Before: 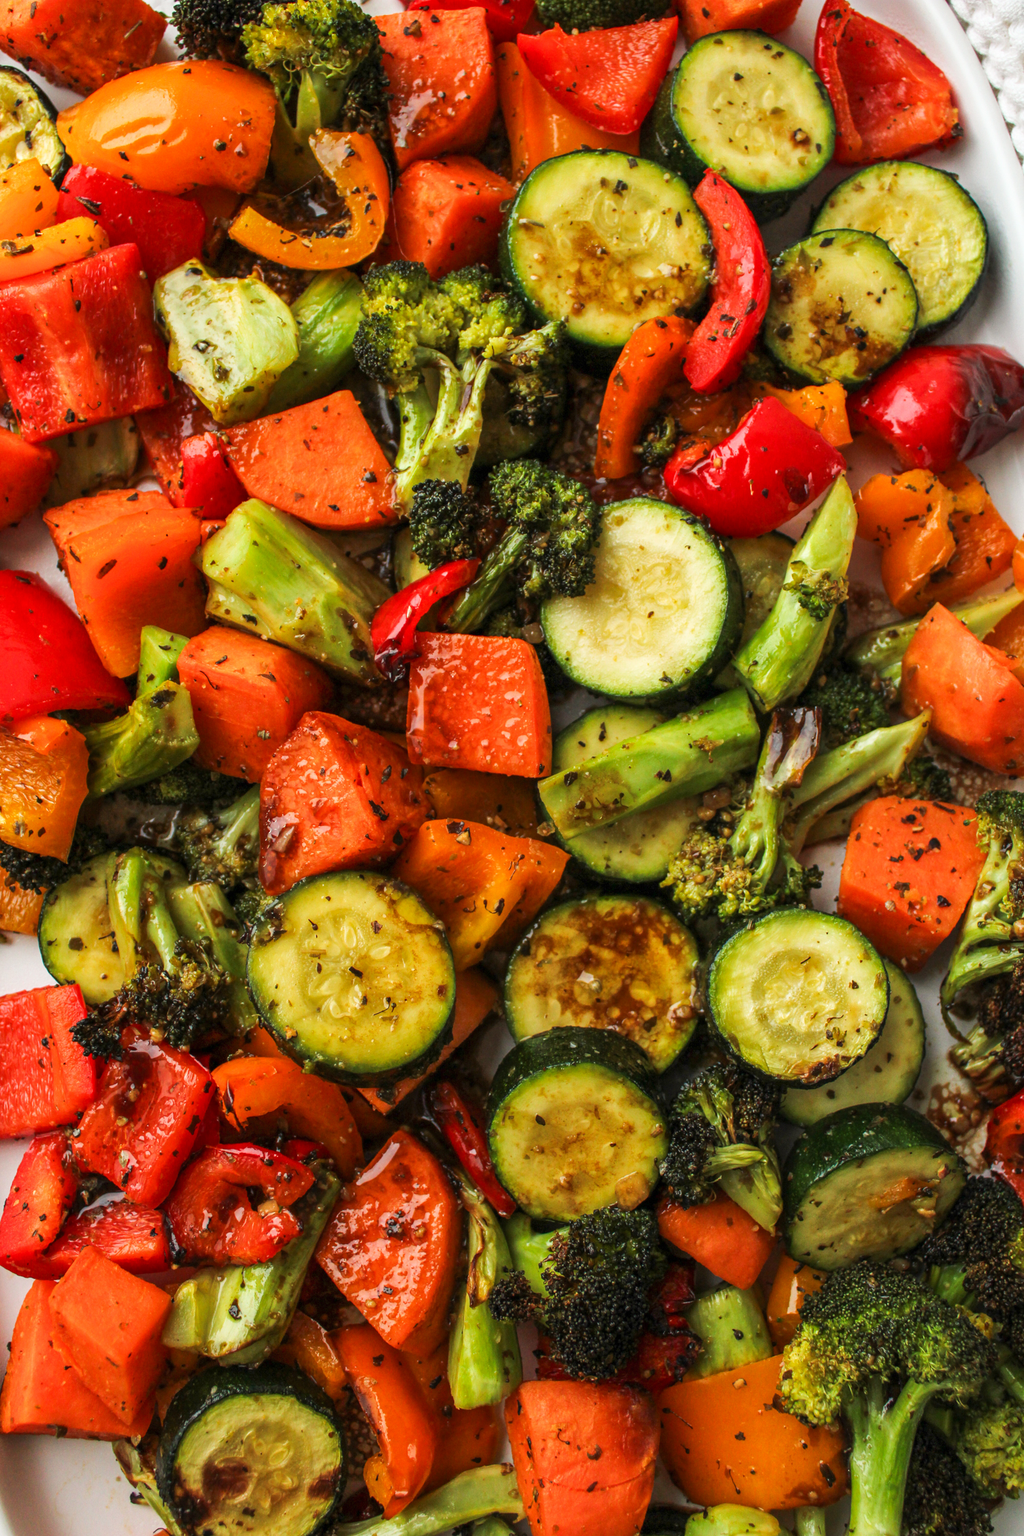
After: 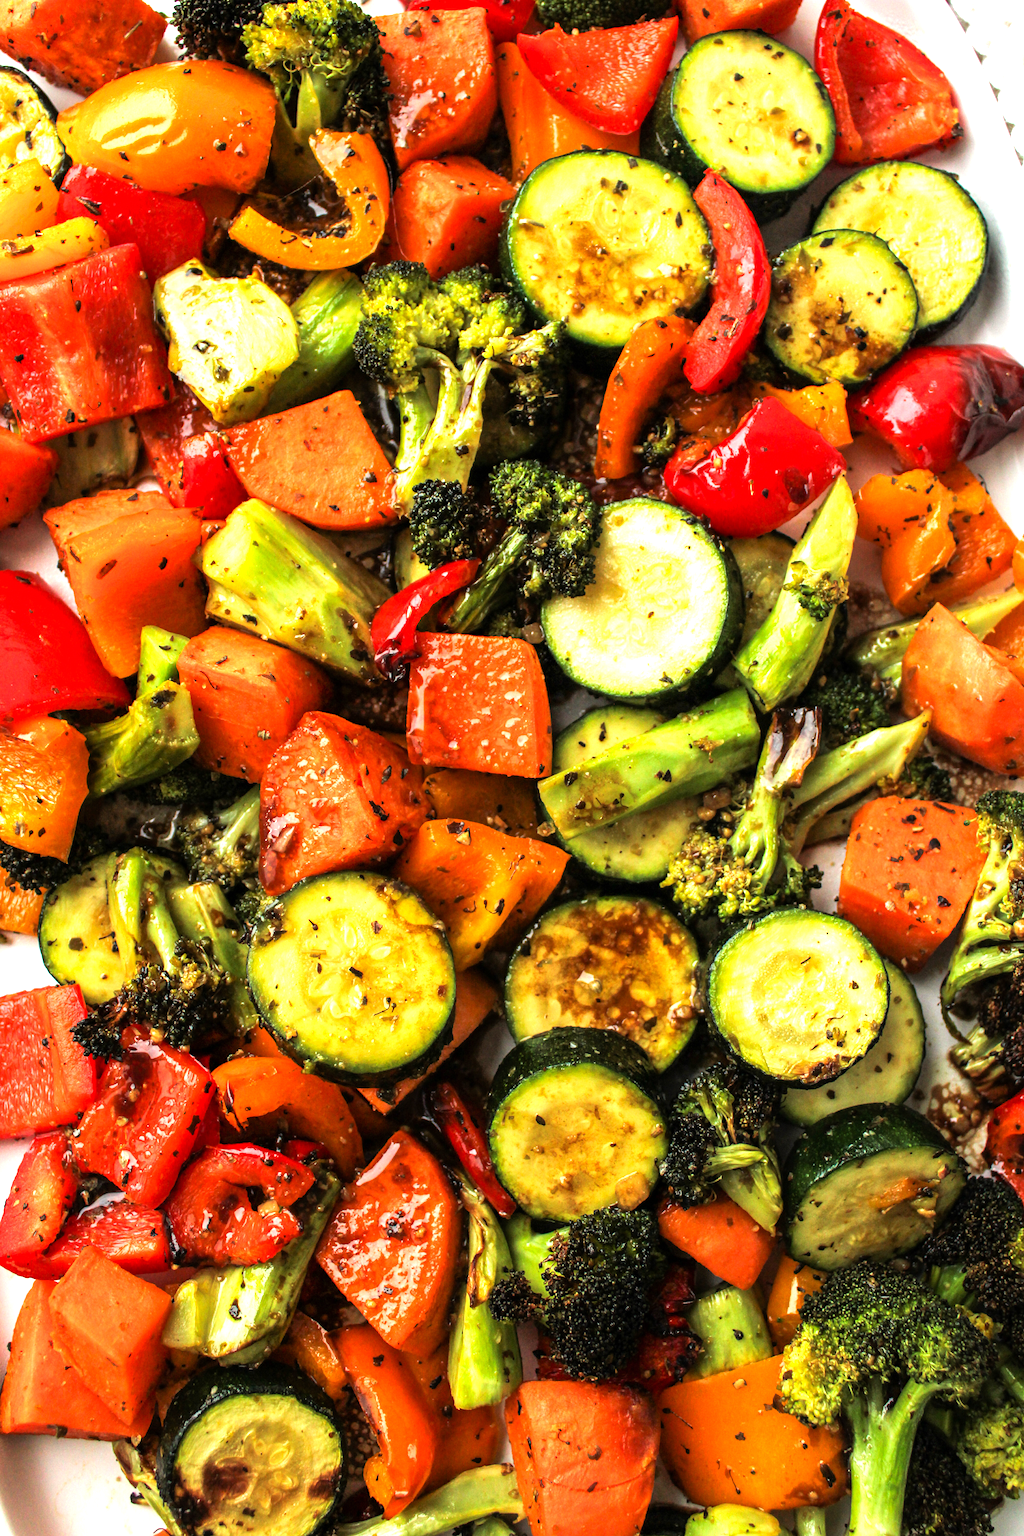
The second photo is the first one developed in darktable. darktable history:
tone equalizer: -8 EV -1.09 EV, -7 EV -0.984 EV, -6 EV -0.88 EV, -5 EV -0.591 EV, -3 EV 0.588 EV, -2 EV 0.896 EV, -1 EV 0.999 EV, +0 EV 1.06 EV
exposure: compensate exposure bias true, compensate highlight preservation false
